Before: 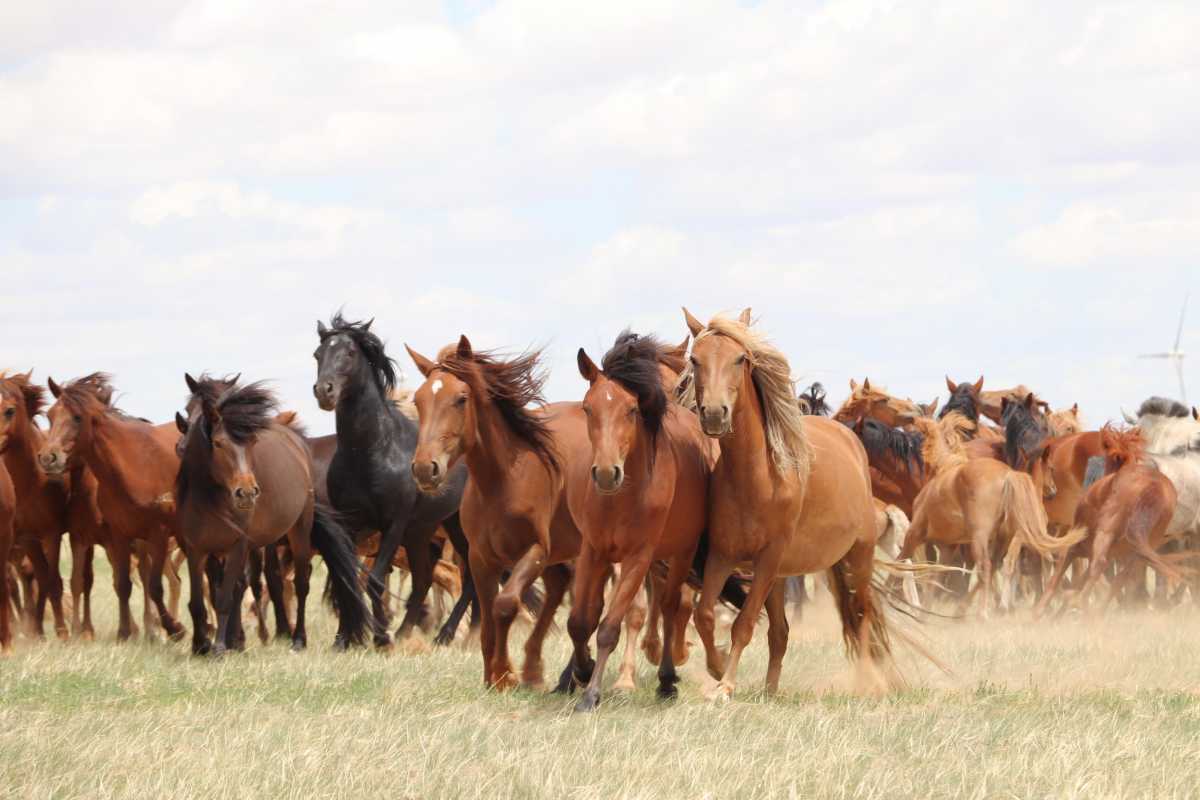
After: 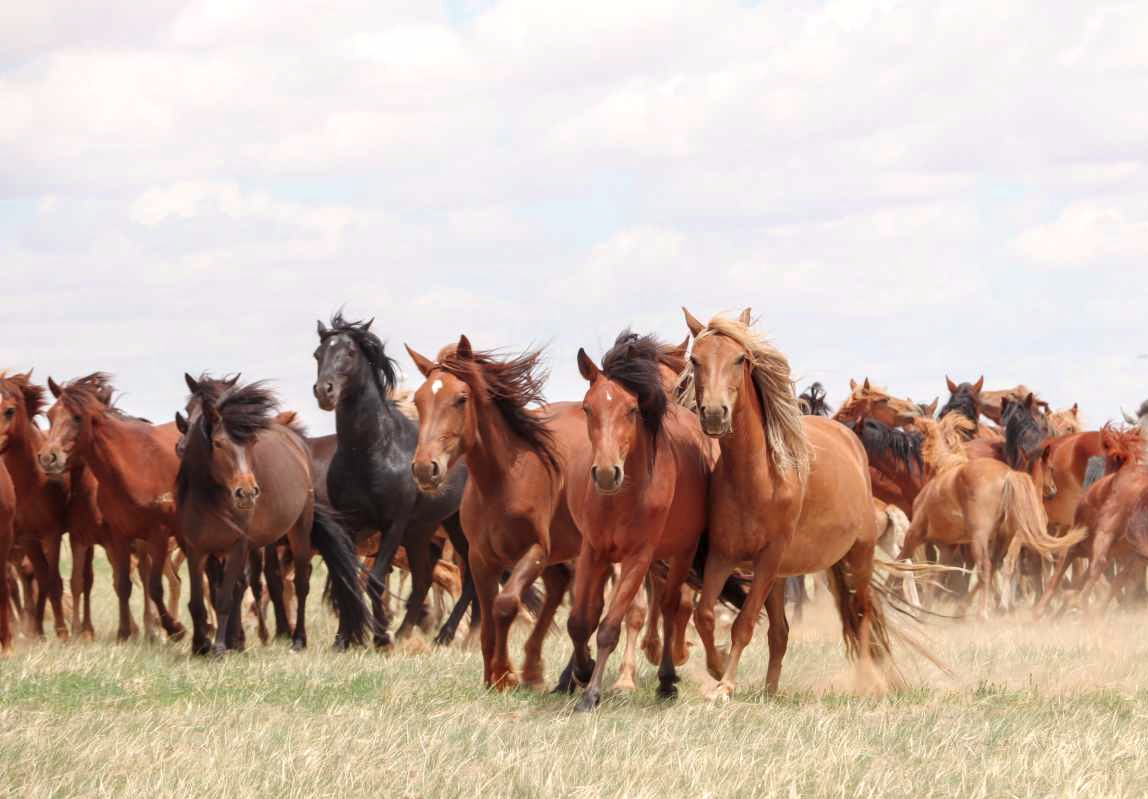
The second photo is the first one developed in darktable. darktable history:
local contrast: on, module defaults
crop: right 4.308%, bottom 0.05%
tone curve: curves: ch0 [(0, 0) (0.253, 0.237) (1, 1)]; ch1 [(0, 0) (0.411, 0.385) (0.502, 0.506) (0.557, 0.565) (0.66, 0.683) (1, 1)]; ch2 [(0, 0) (0.394, 0.413) (0.5, 0.5) (1, 1)], color space Lab, independent channels, preserve colors none
